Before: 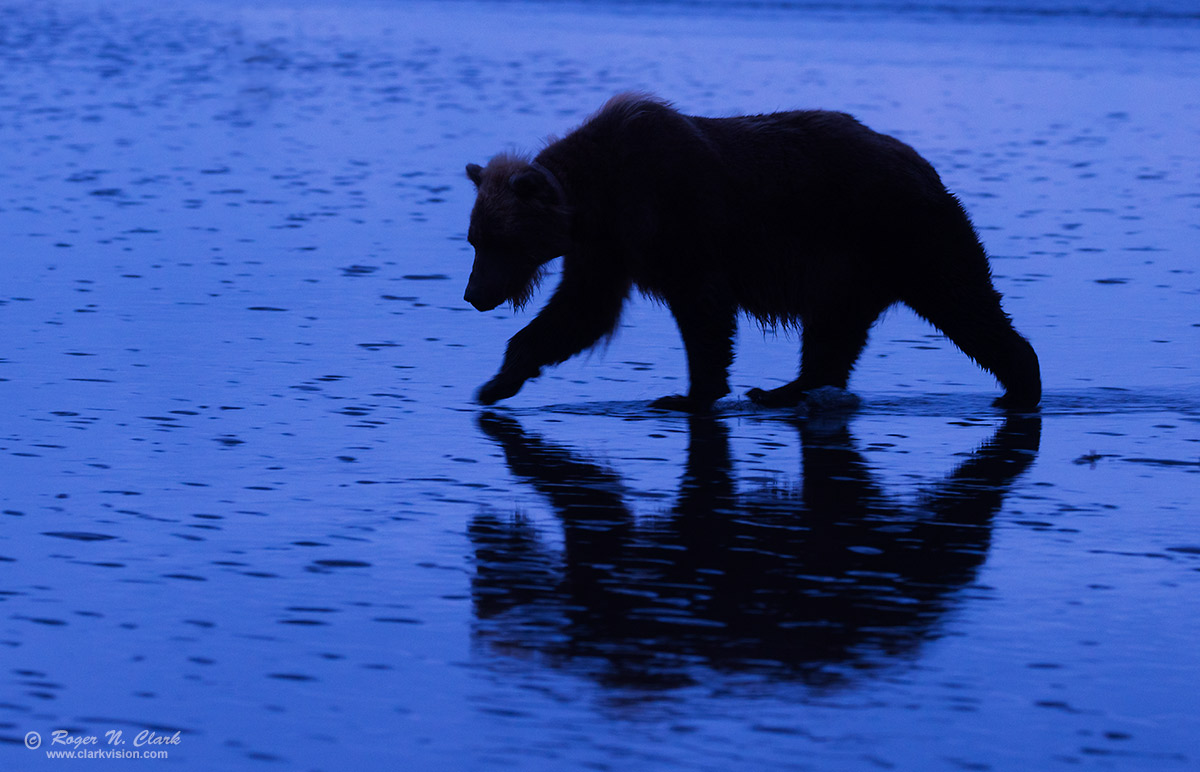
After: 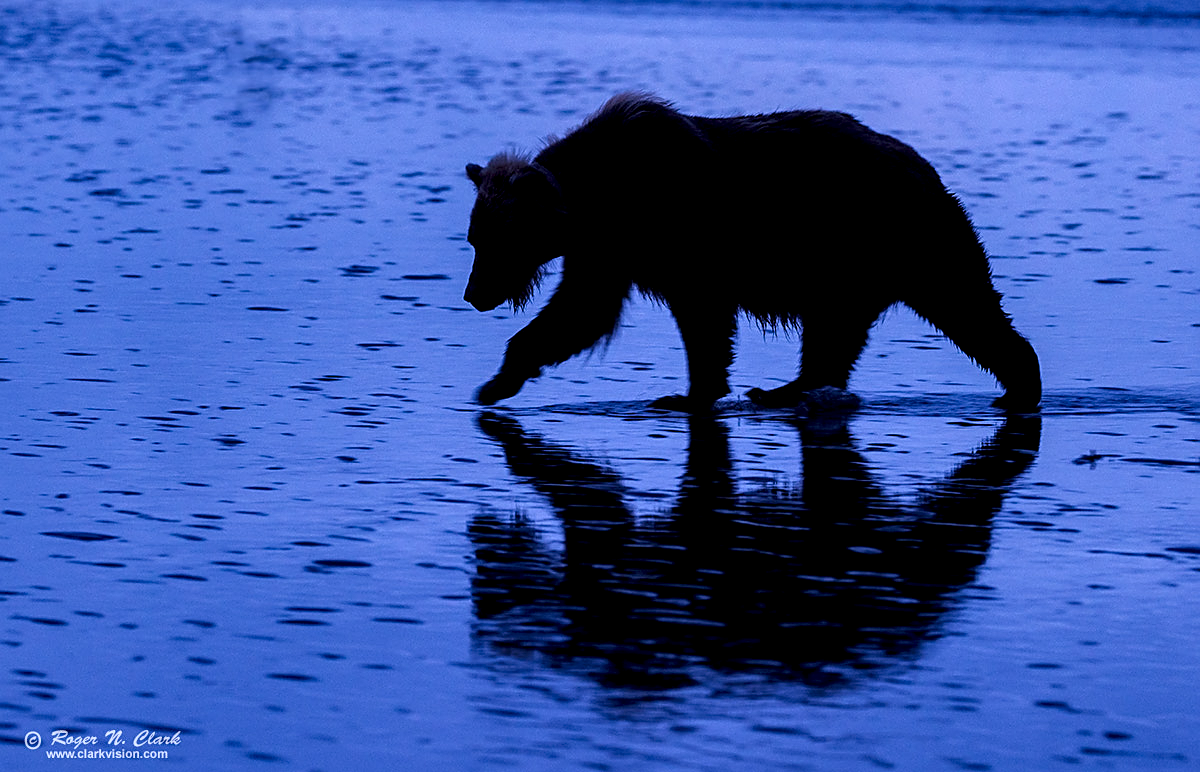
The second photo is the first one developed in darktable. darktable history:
sharpen: on, module defaults
local contrast: highlights 65%, shadows 54%, detail 169%, midtone range 0.514
color correction: highlights b* 0.05
